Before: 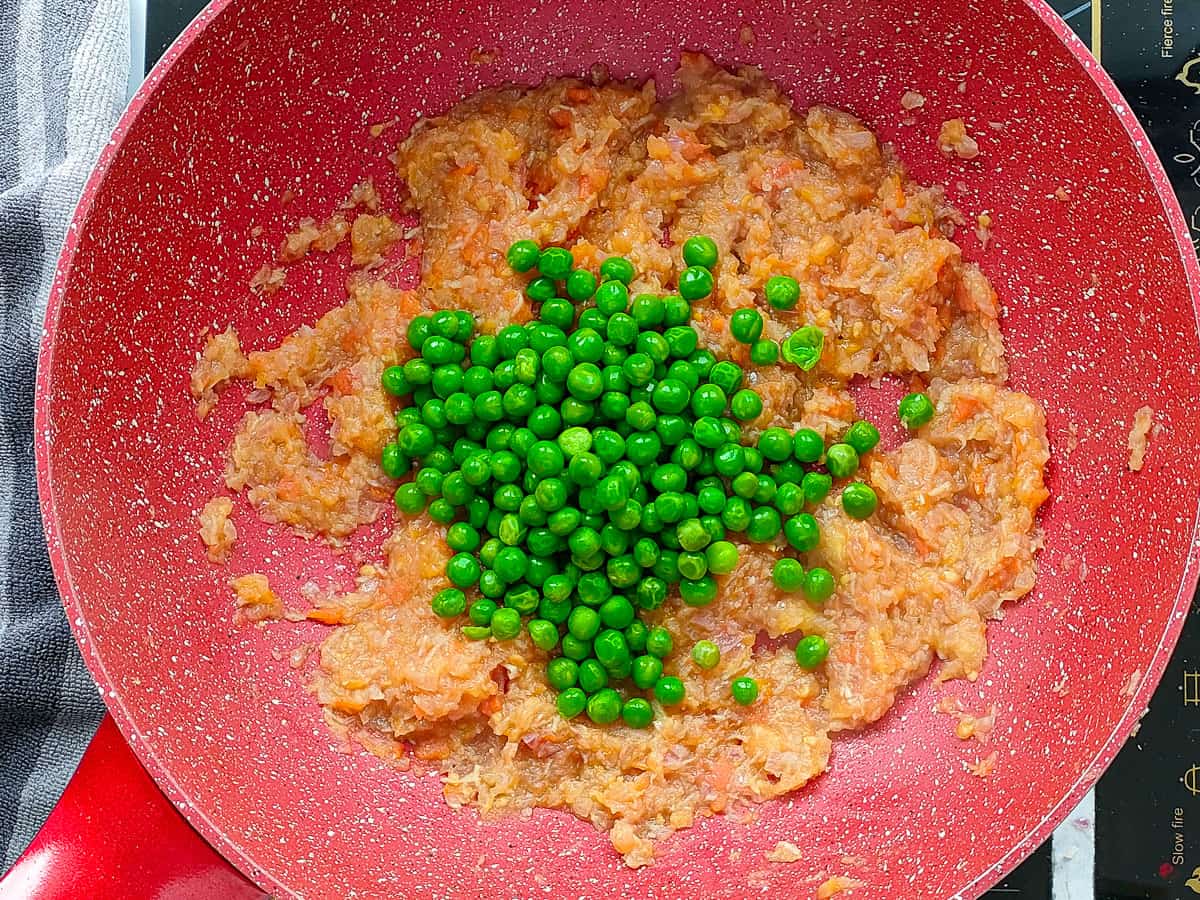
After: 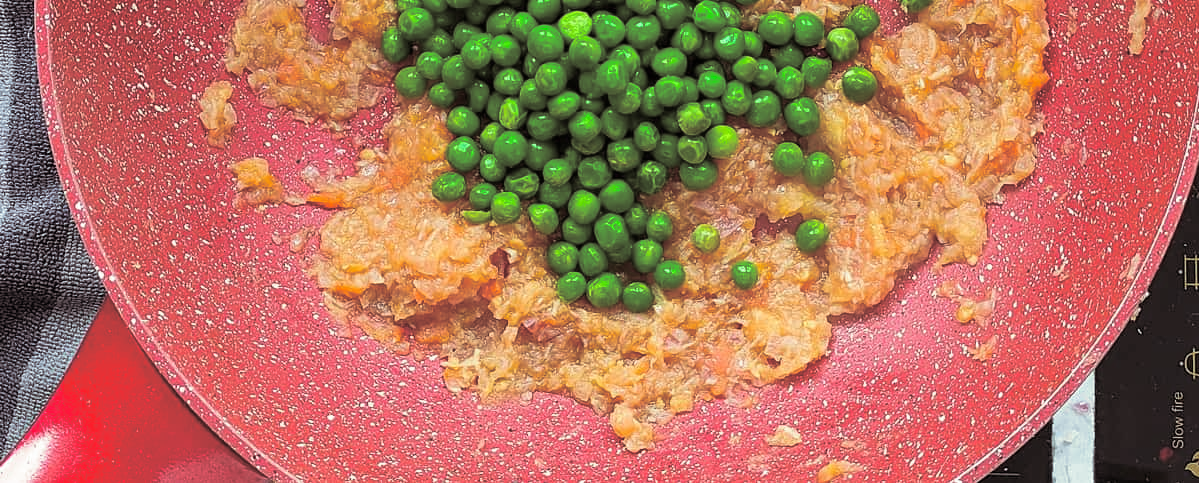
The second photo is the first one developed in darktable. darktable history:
exposure: compensate highlight preservation false
crop and rotate: top 46.237%
split-toning: shadows › saturation 0.2
